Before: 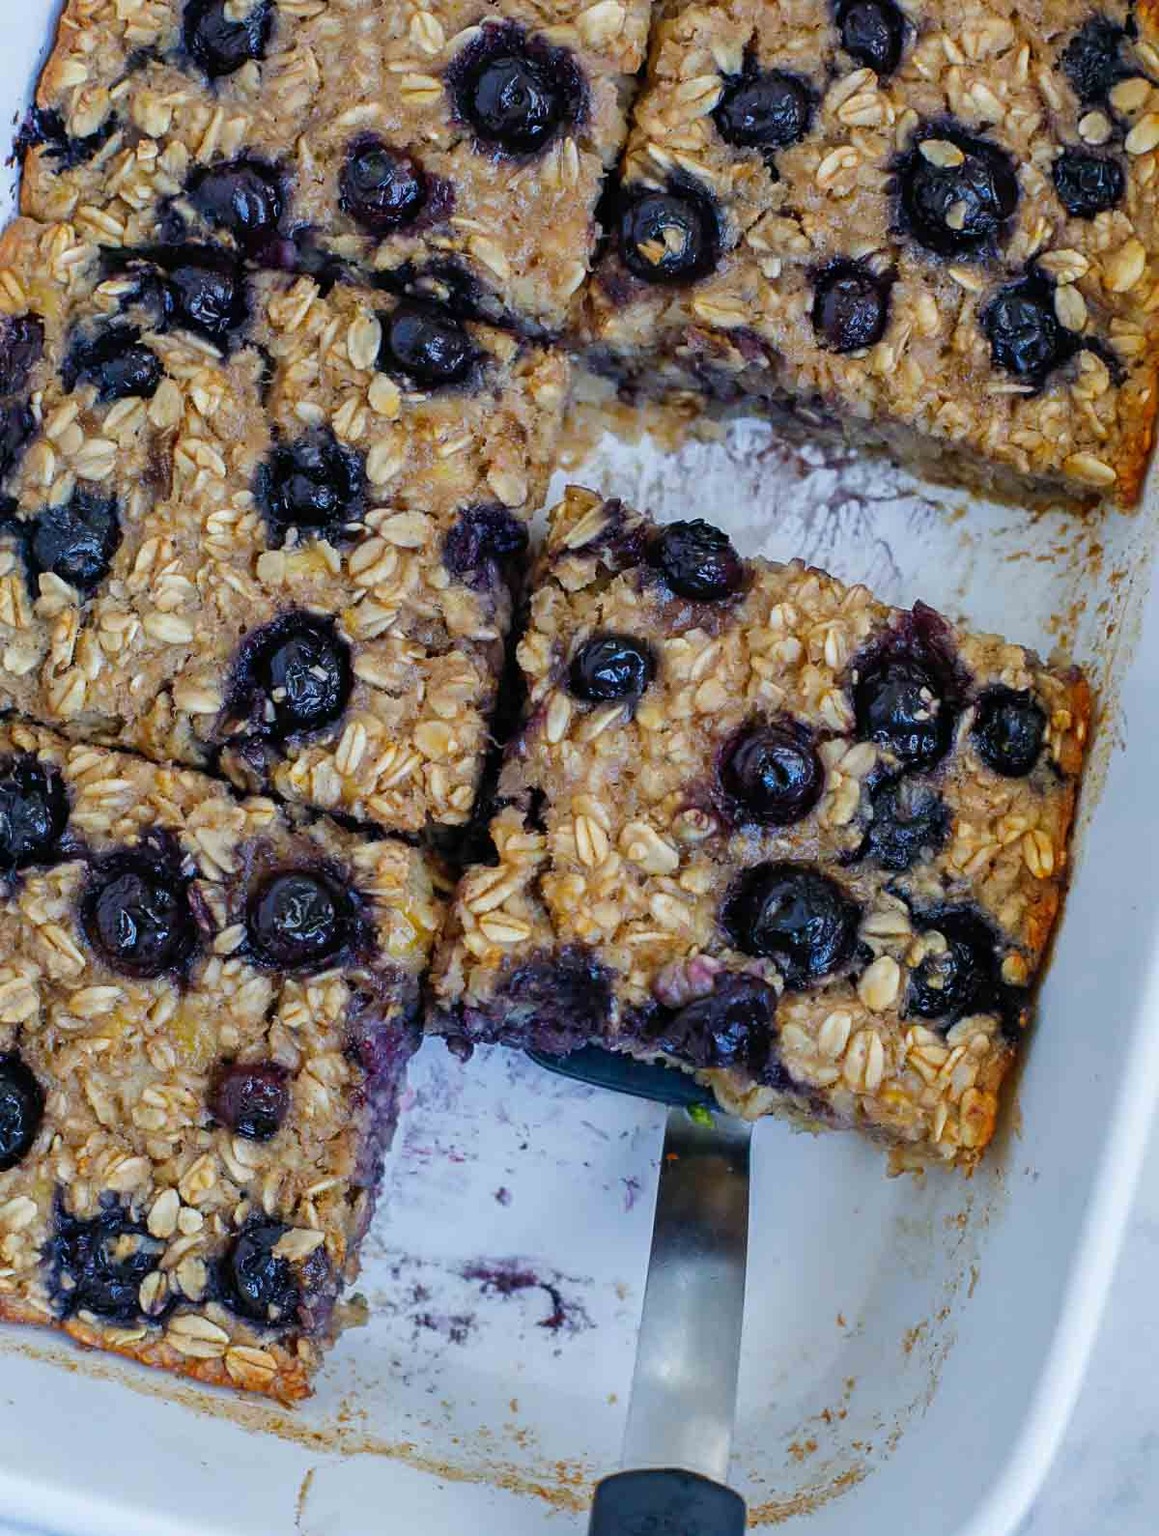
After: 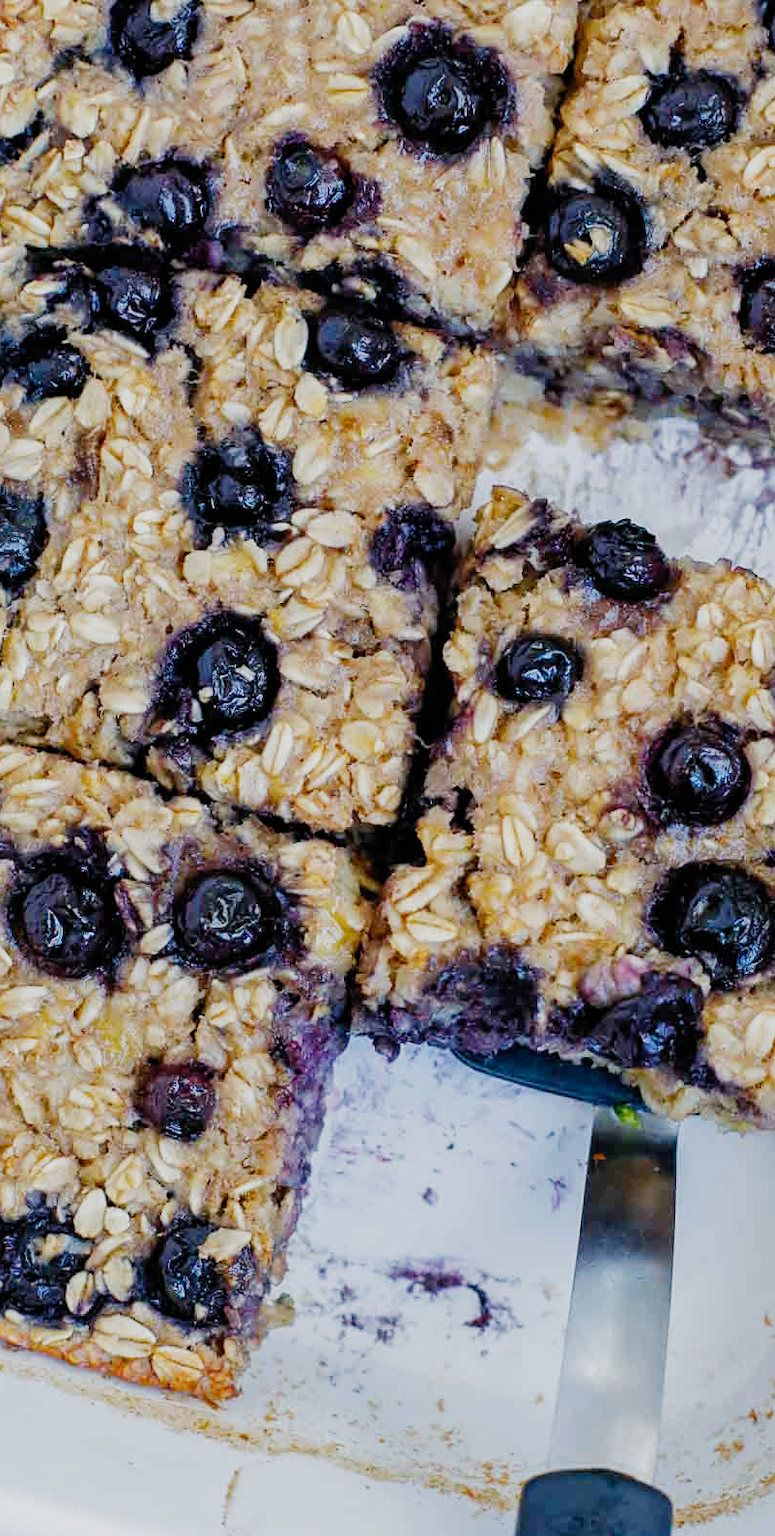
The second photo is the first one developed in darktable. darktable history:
crop and rotate: left 6.405%, right 26.634%
filmic rgb: black relative exposure -7.65 EV, white relative exposure 4.56 EV, hardness 3.61, add noise in highlights 0, preserve chrominance no, color science v3 (2019), use custom middle-gray values true, contrast in highlights soft
exposure: black level correction 0, exposure 0.699 EV, compensate highlight preservation false
